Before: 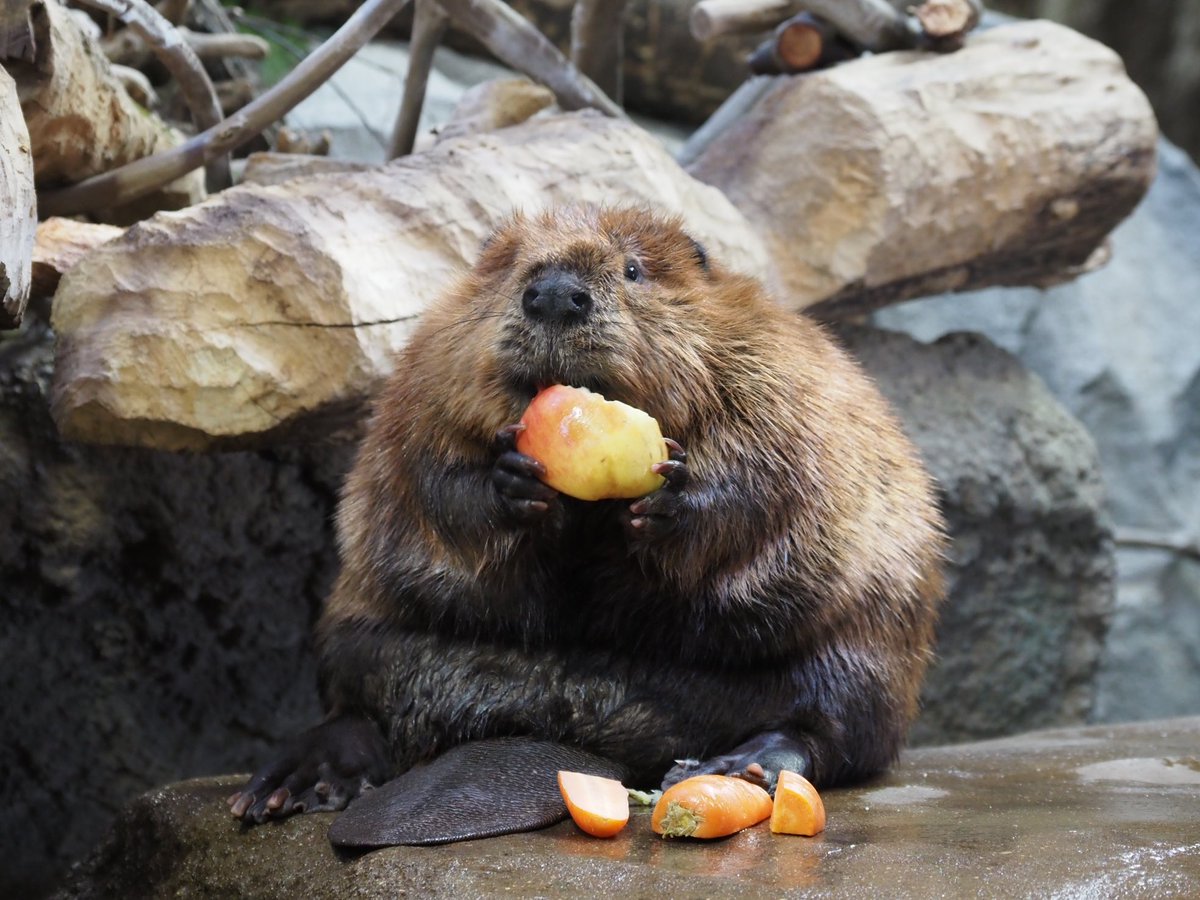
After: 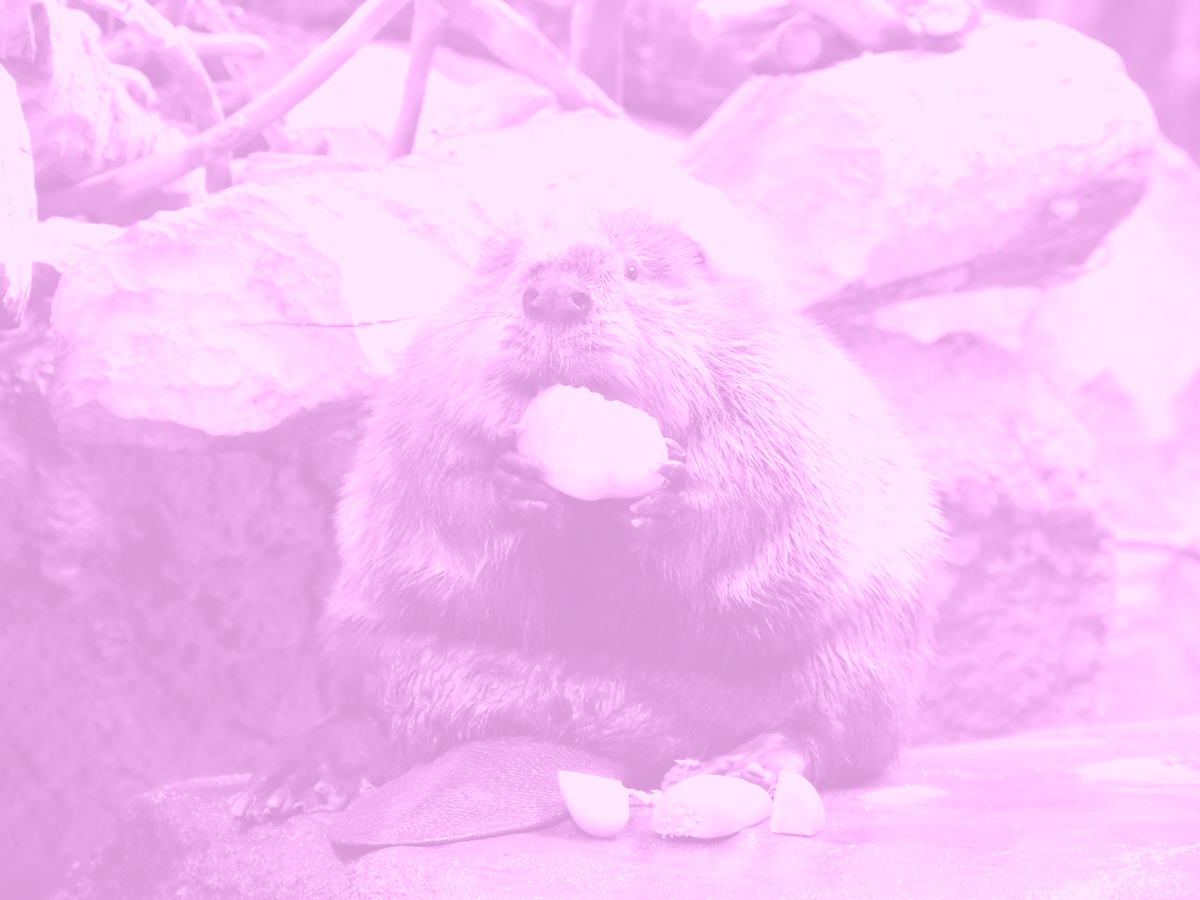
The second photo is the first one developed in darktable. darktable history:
velvia: on, module defaults
exposure: black level correction -0.005, exposure 1.002 EV, compensate highlight preservation false
colorize: hue 331.2°, saturation 75%, source mix 30.28%, lightness 70.52%, version 1
